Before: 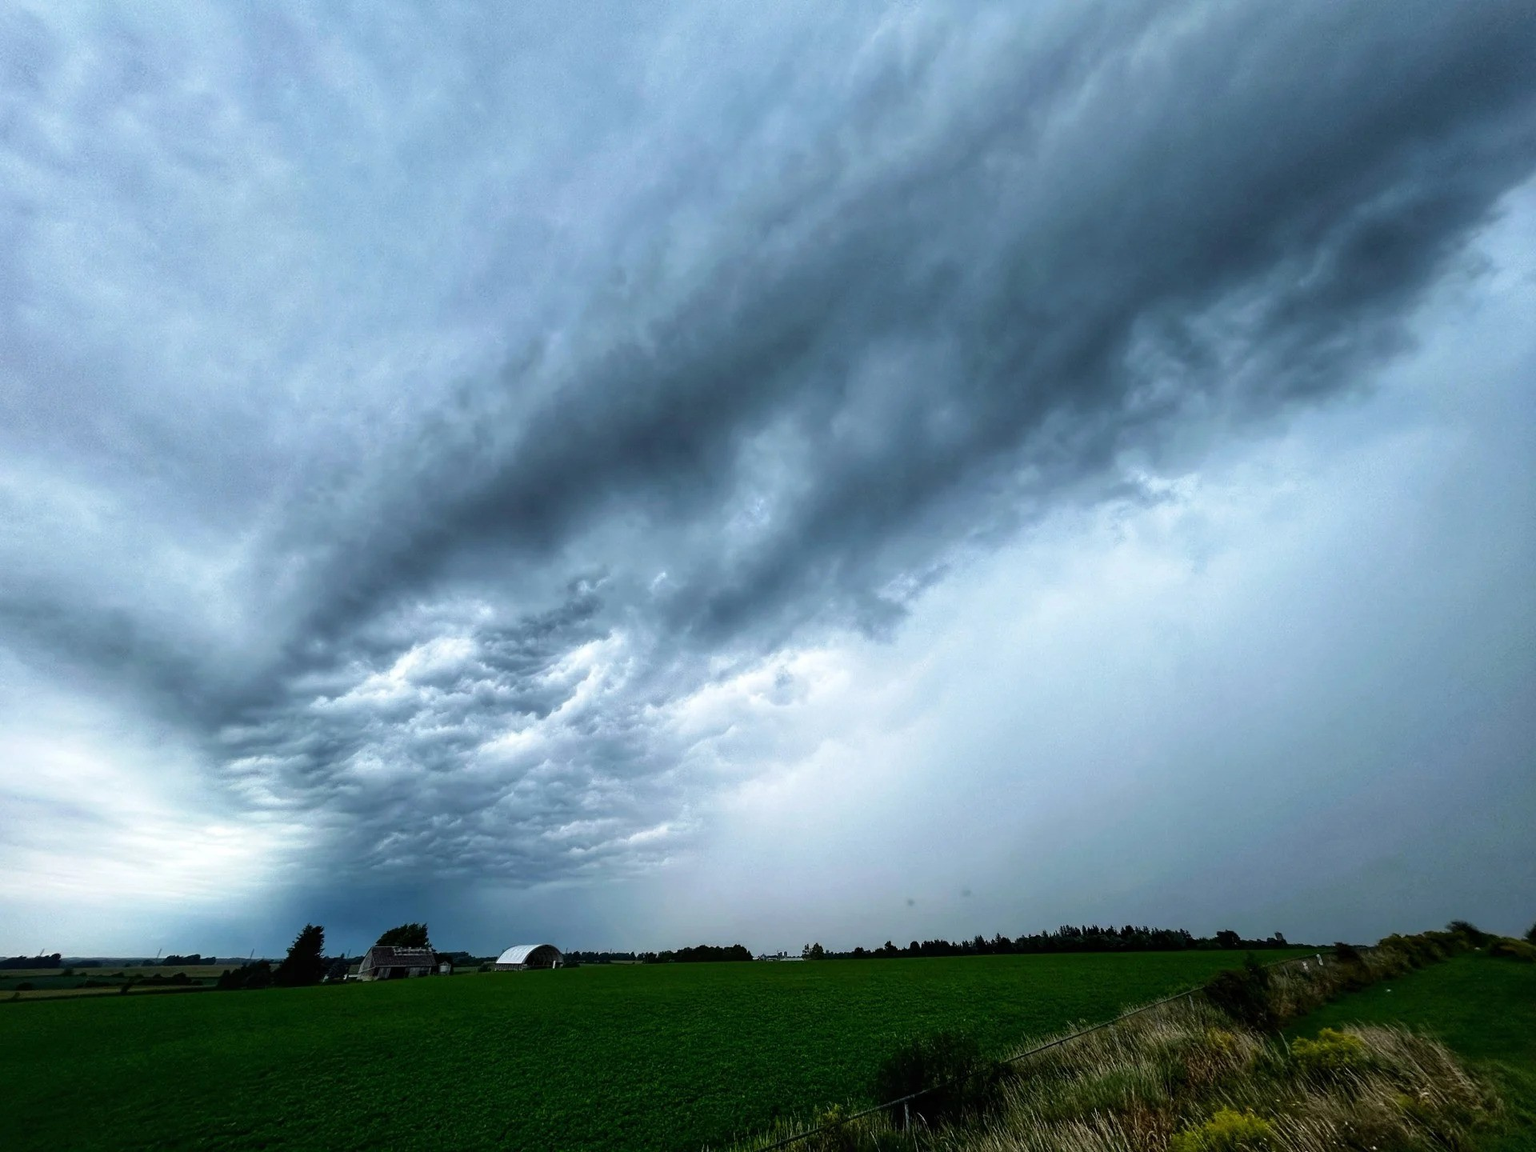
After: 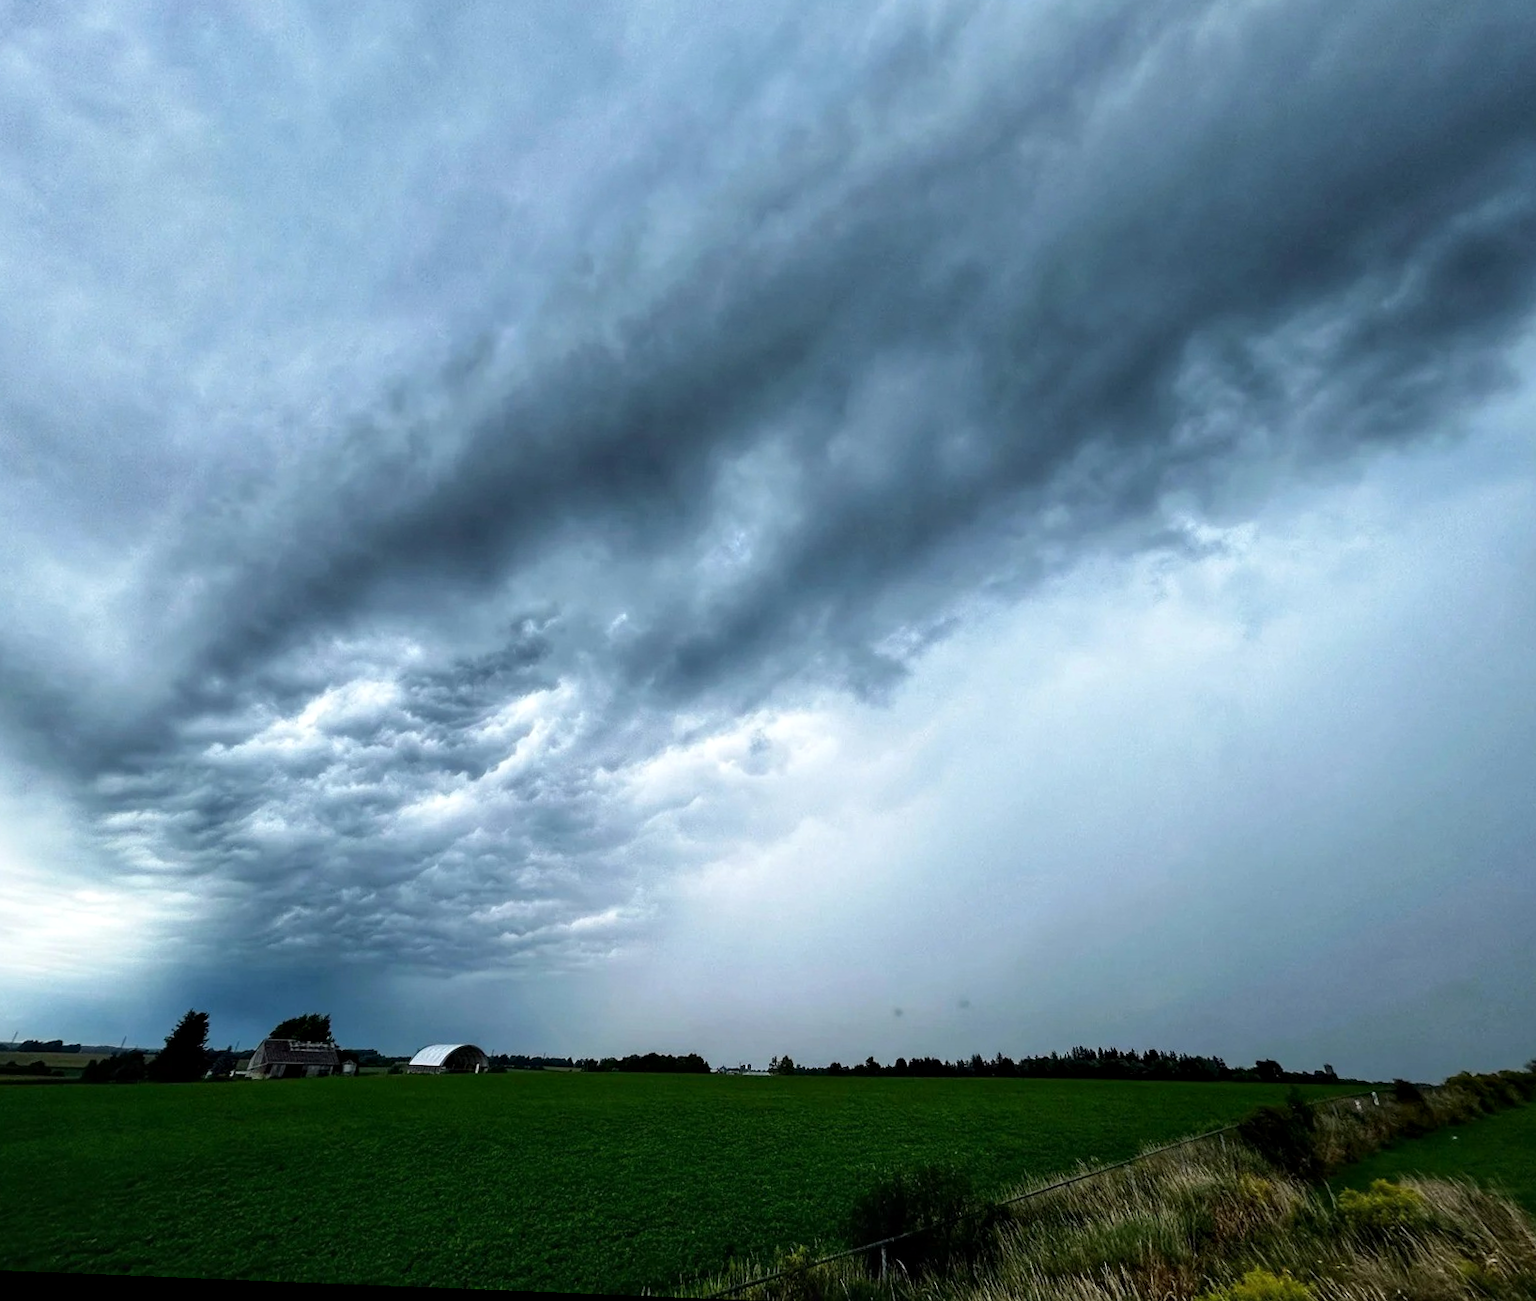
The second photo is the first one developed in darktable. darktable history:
contrast equalizer: octaves 7, y [[0.6 ×6], [0.55 ×6], [0 ×6], [0 ×6], [0 ×6]], mix 0.2
crop: left 9.807%, top 6.259%, right 7.334%, bottom 2.177%
rotate and perspective: rotation 2.27°, automatic cropping off
